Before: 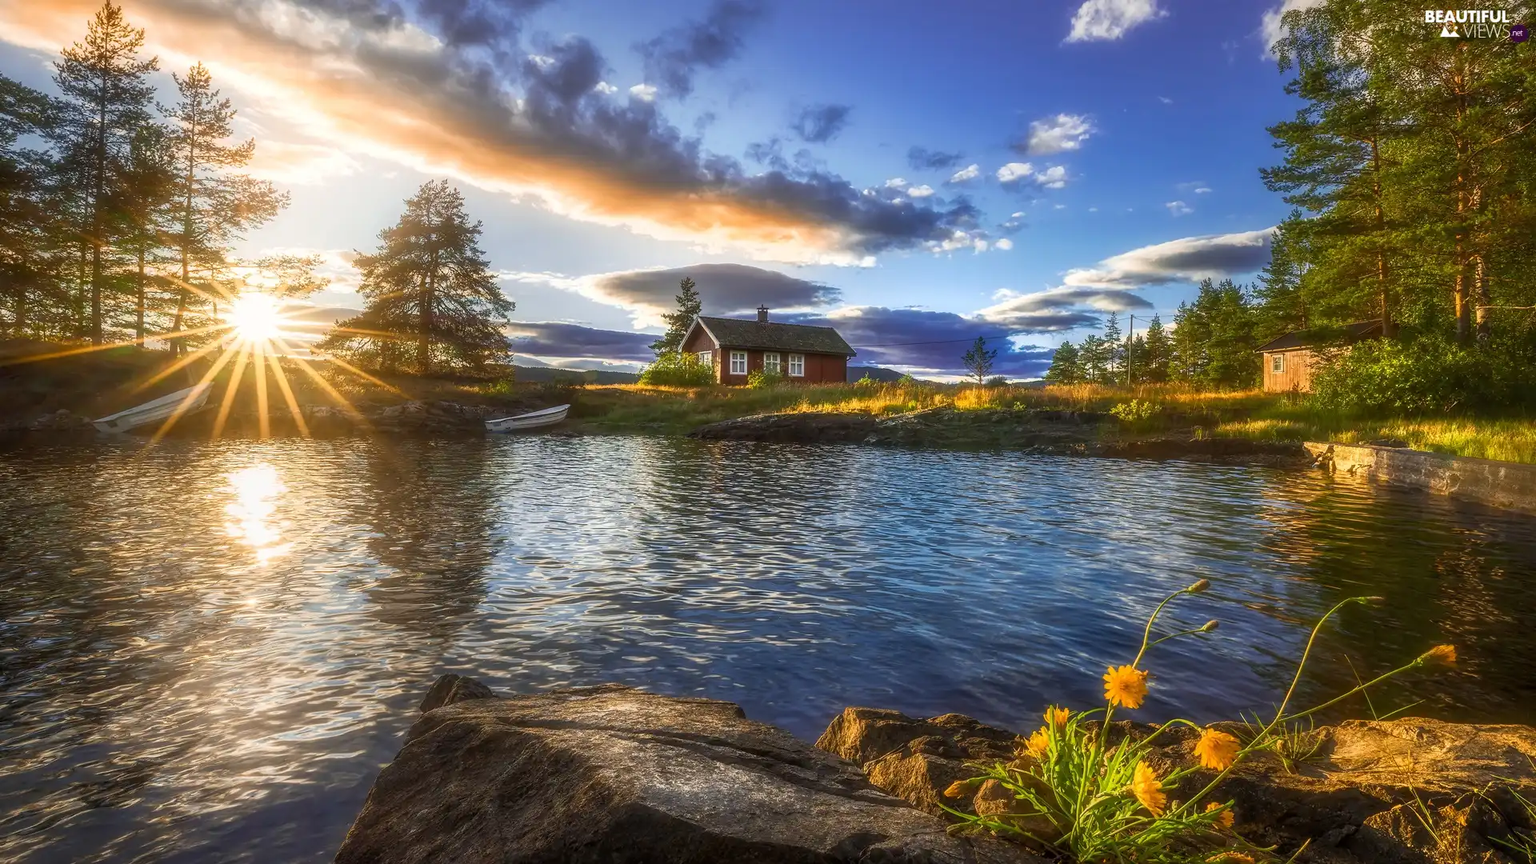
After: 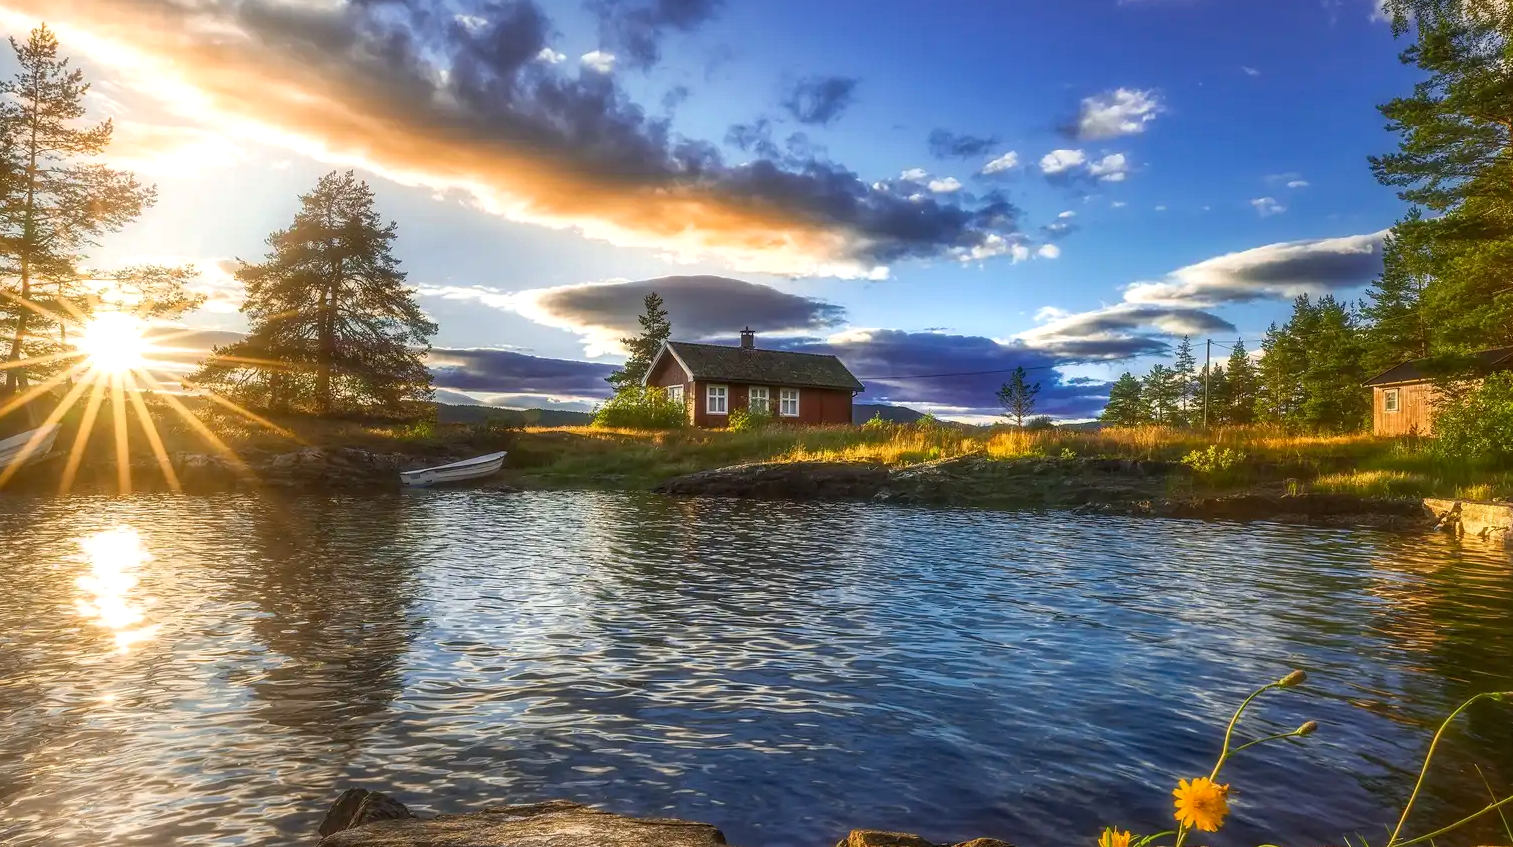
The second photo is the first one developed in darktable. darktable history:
haze removal: compatibility mode true
crop and rotate: left 10.734%, top 5.082%, right 10.447%, bottom 16.456%
